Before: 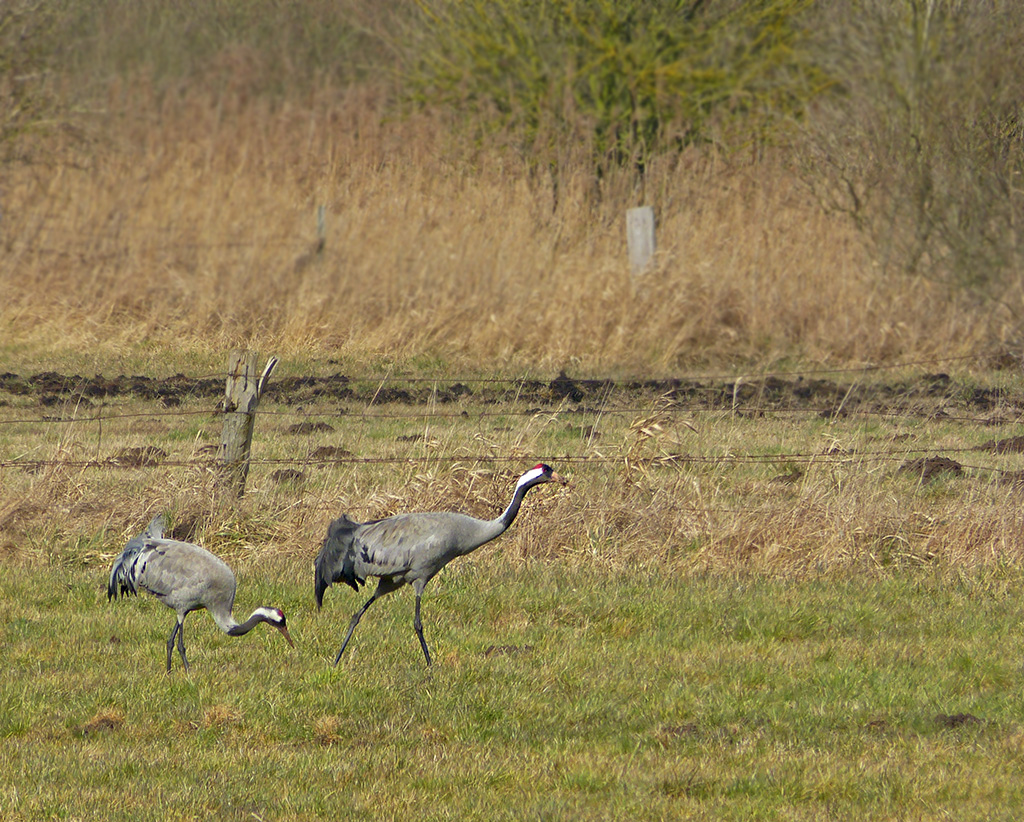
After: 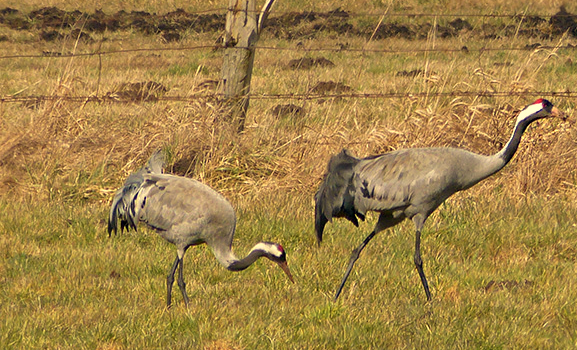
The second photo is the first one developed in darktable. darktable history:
white balance: red 1.138, green 0.996, blue 0.812
crop: top 44.483%, right 43.593%, bottom 12.892%
